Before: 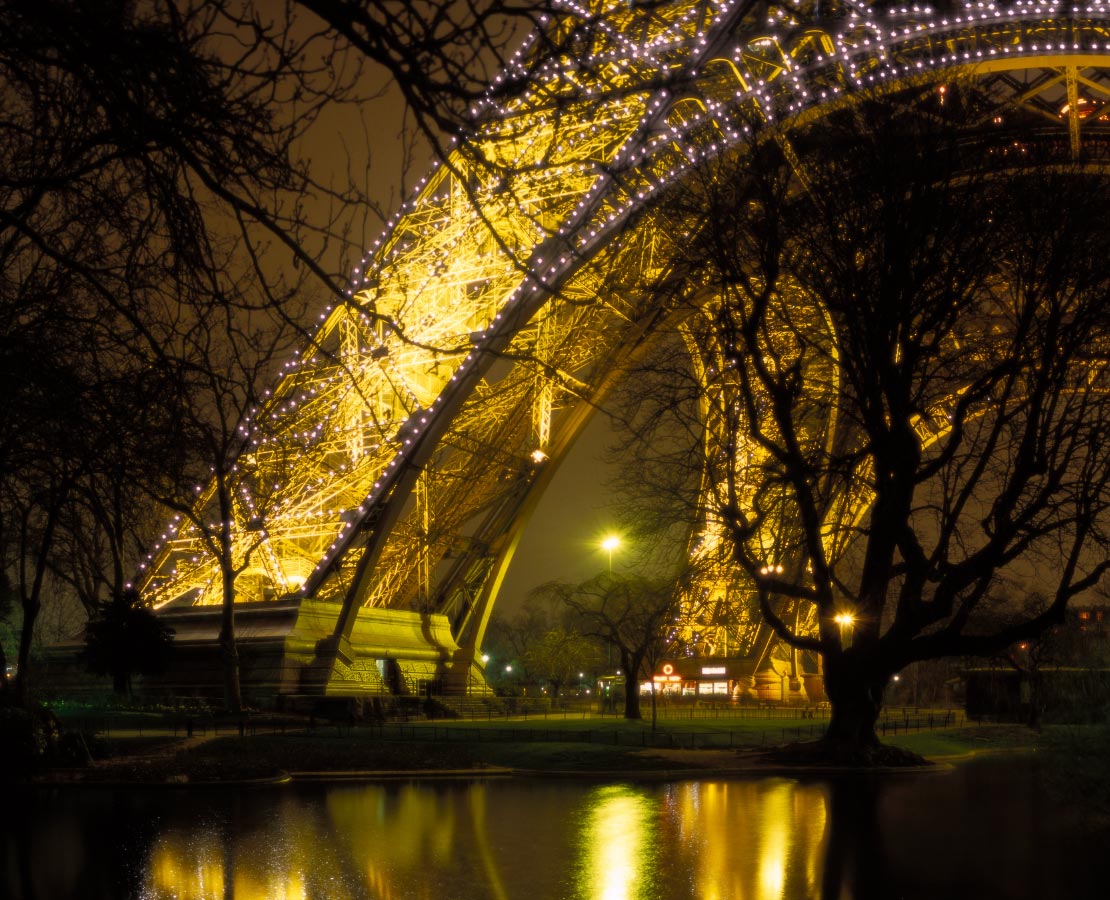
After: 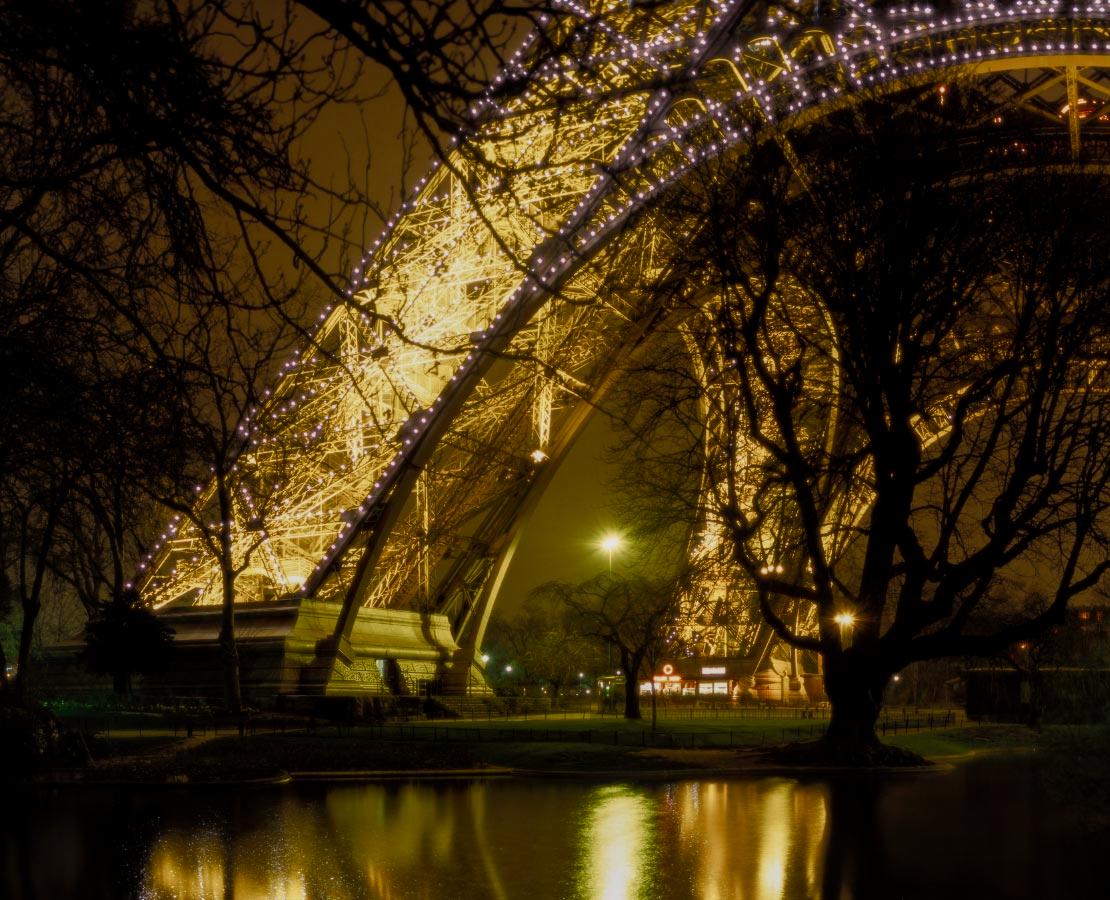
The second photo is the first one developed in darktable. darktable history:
exposure: black level correction -0.015, exposure -0.526 EV, compensate exposure bias true, compensate highlight preservation false
color balance rgb: highlights gain › chroma 0.123%, highlights gain › hue 332.03°, global offset › luminance -1.002%, perceptual saturation grading › global saturation 20%, perceptual saturation grading › highlights -49.587%, perceptual saturation grading › shadows 24.299%
local contrast: on, module defaults
